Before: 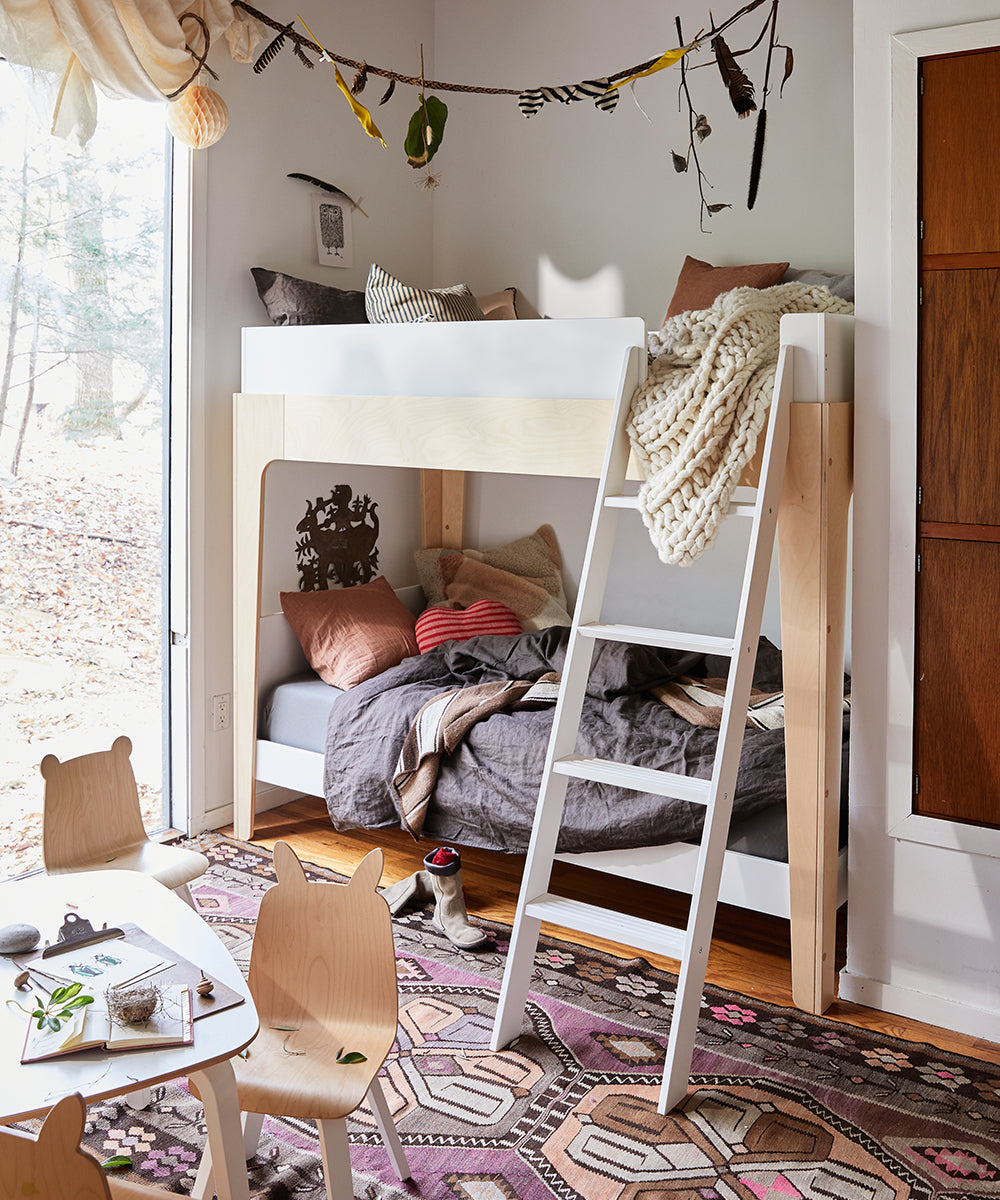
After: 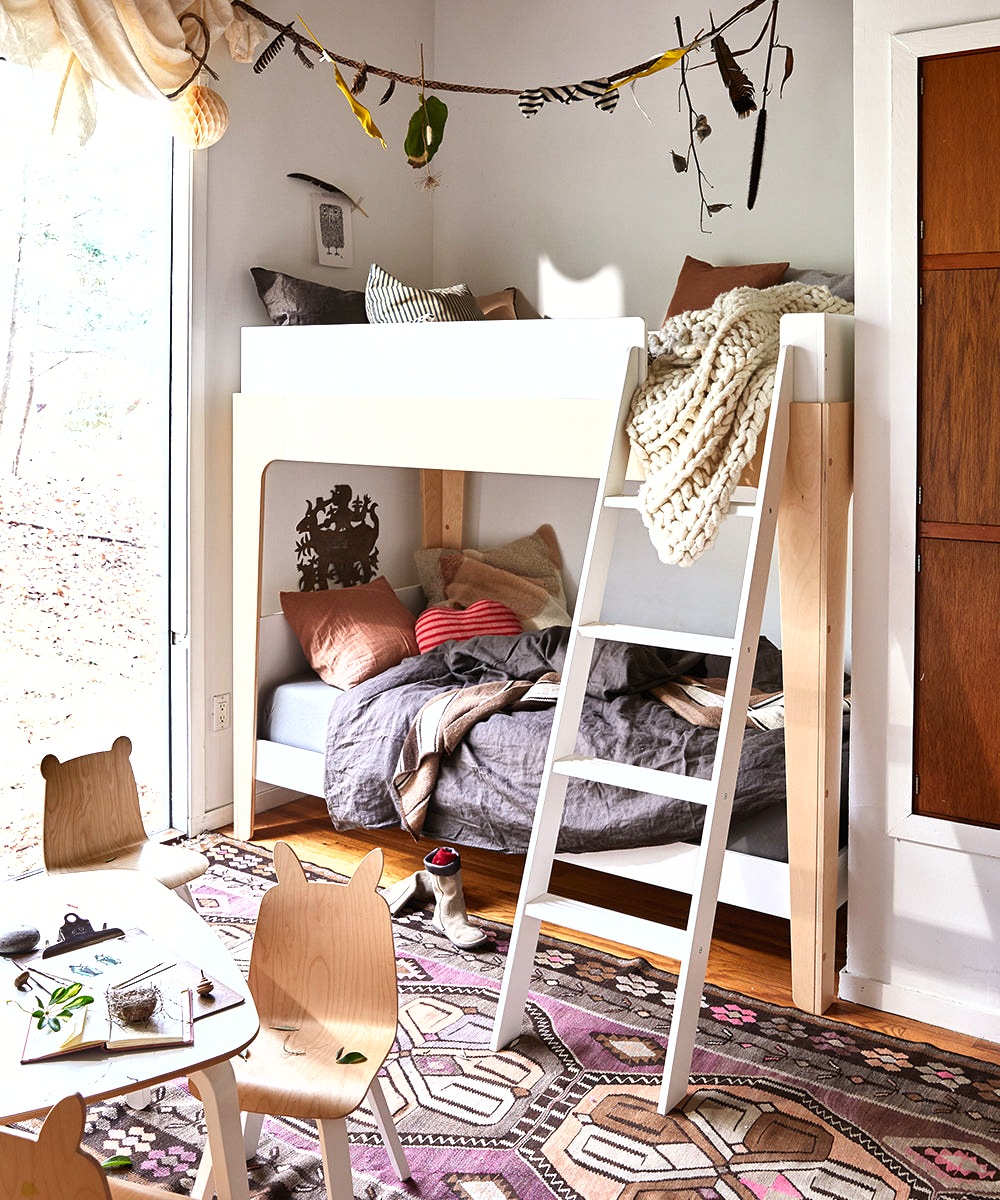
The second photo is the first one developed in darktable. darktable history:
exposure: exposure 0.669 EV, compensate highlight preservation false
shadows and highlights: low approximation 0.01, soften with gaussian
